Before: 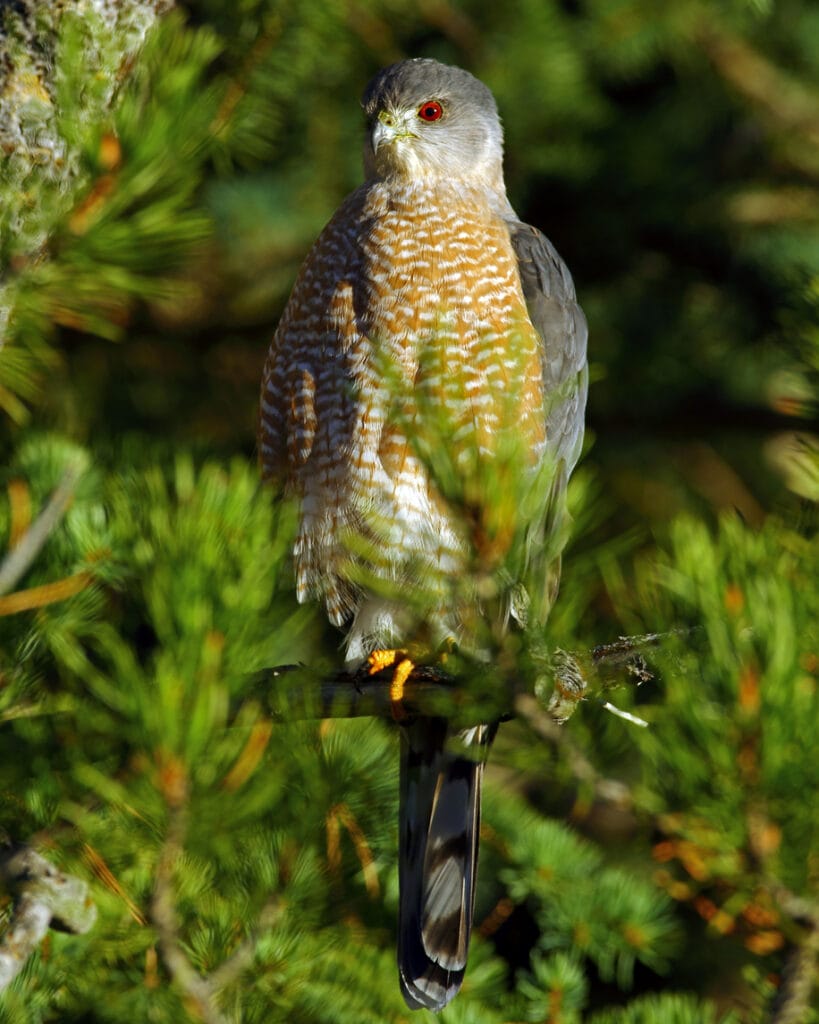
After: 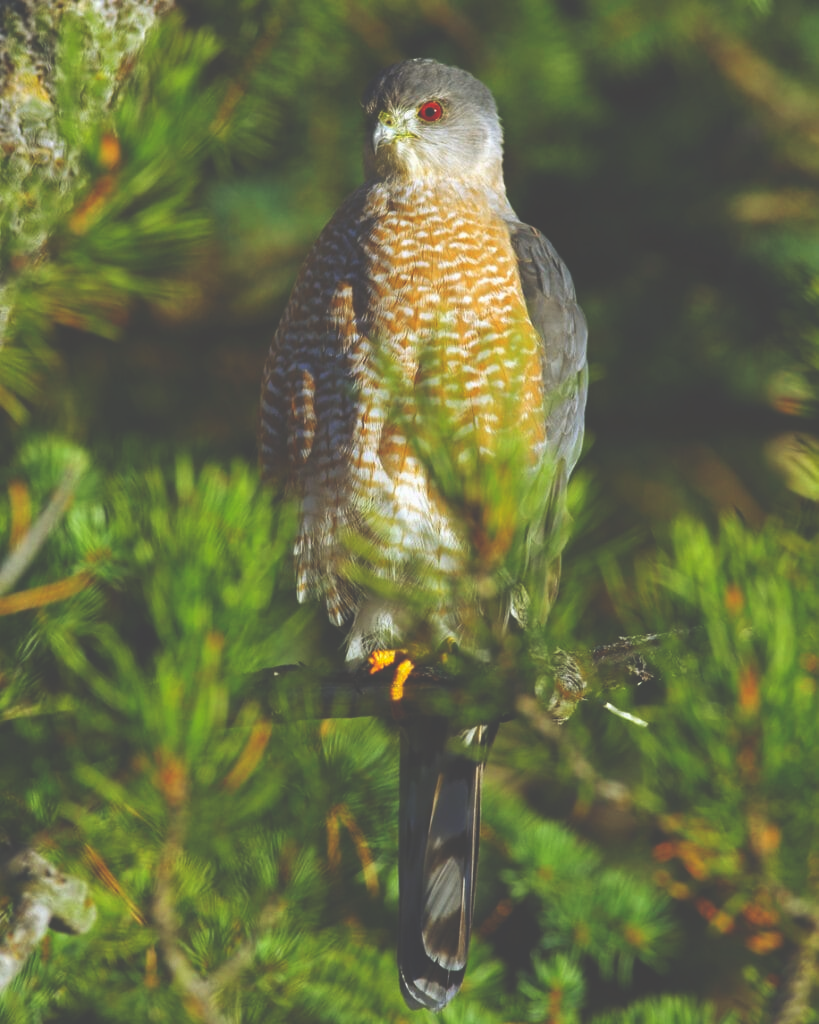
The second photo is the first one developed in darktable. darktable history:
exposure: black level correction -0.062, exposure -0.05 EV, compensate highlight preservation false
contrast brightness saturation: contrast 0.09, saturation 0.28
